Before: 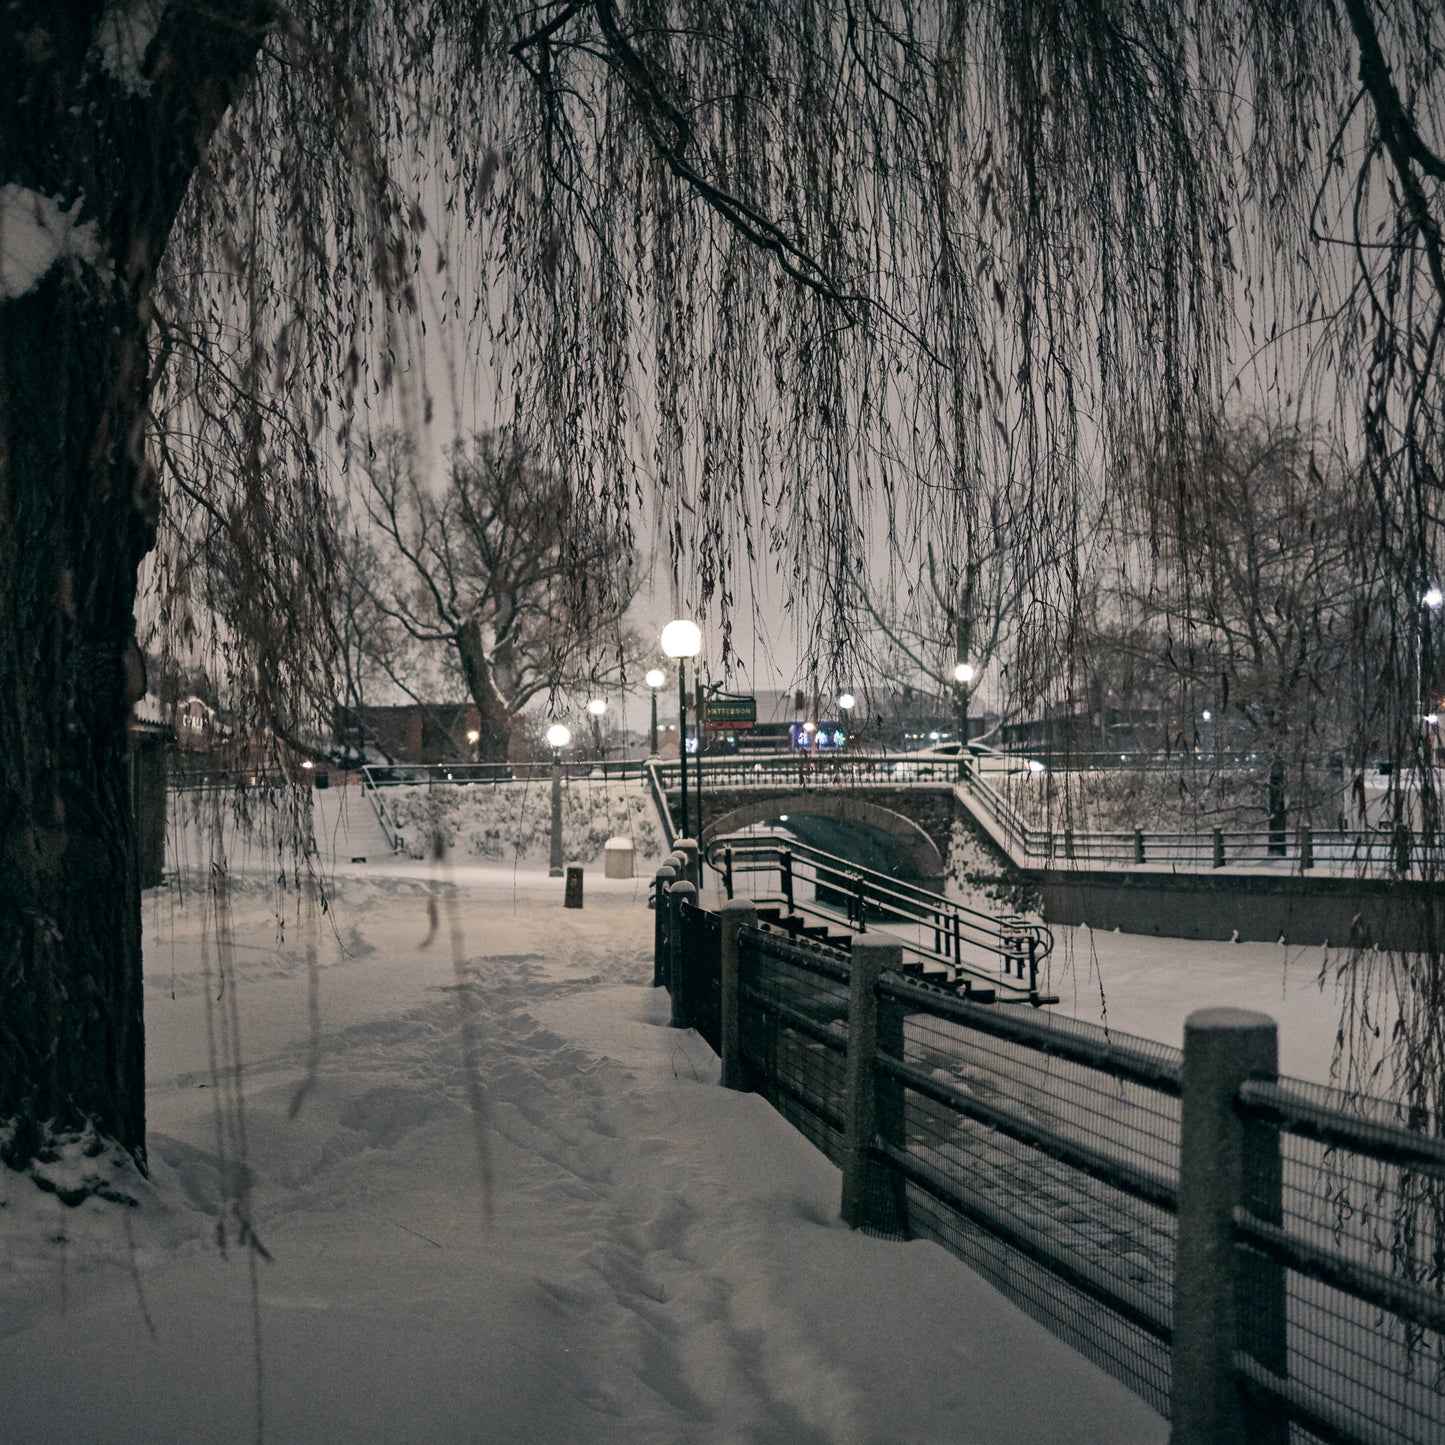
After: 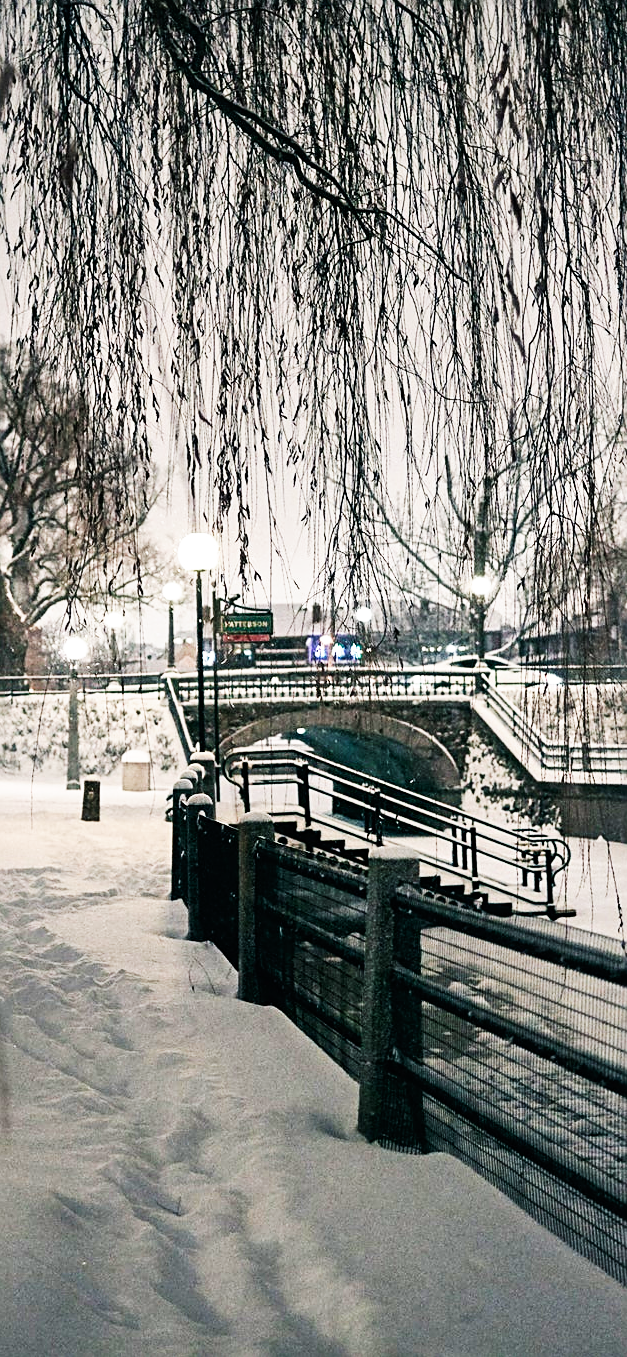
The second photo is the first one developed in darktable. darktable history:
color balance rgb: global vibrance 10%
sharpen: on, module defaults
crop: left 33.452%, top 6.025%, right 23.155%
base curve: curves: ch0 [(0, 0) (0.007, 0.004) (0.027, 0.03) (0.046, 0.07) (0.207, 0.54) (0.442, 0.872) (0.673, 0.972) (1, 1)], preserve colors none
